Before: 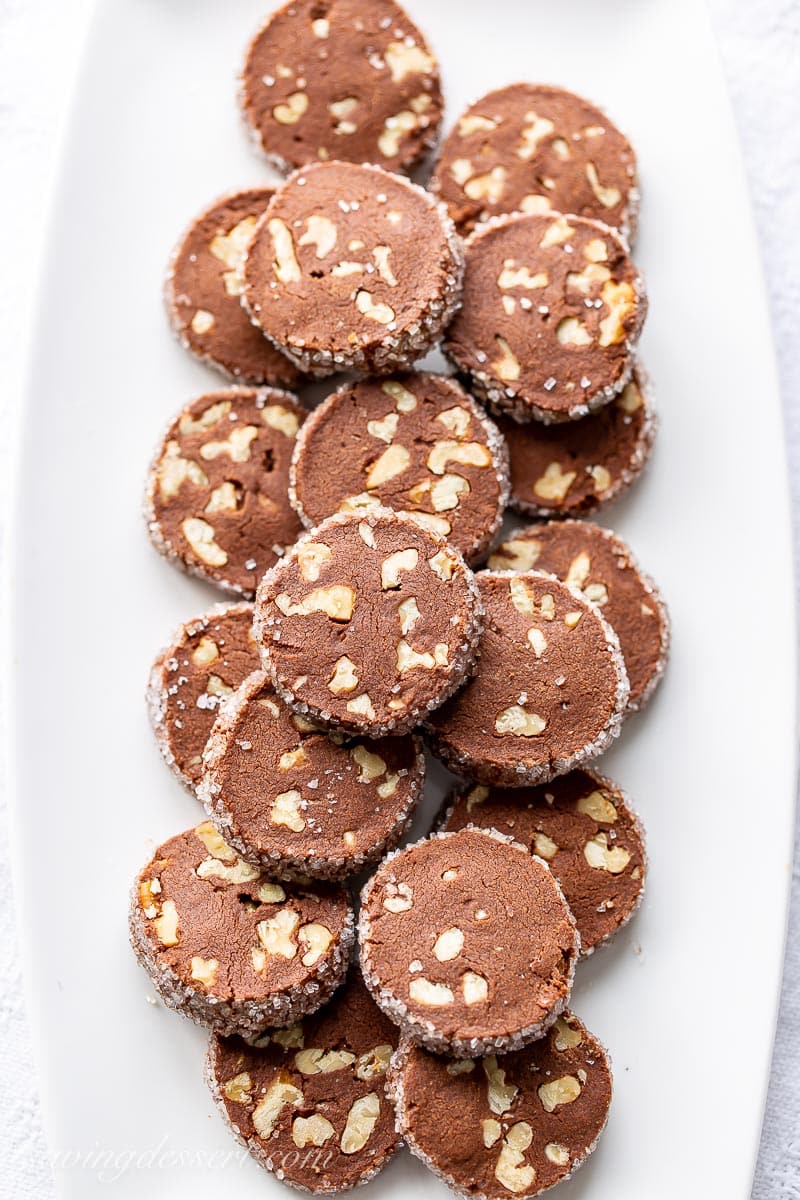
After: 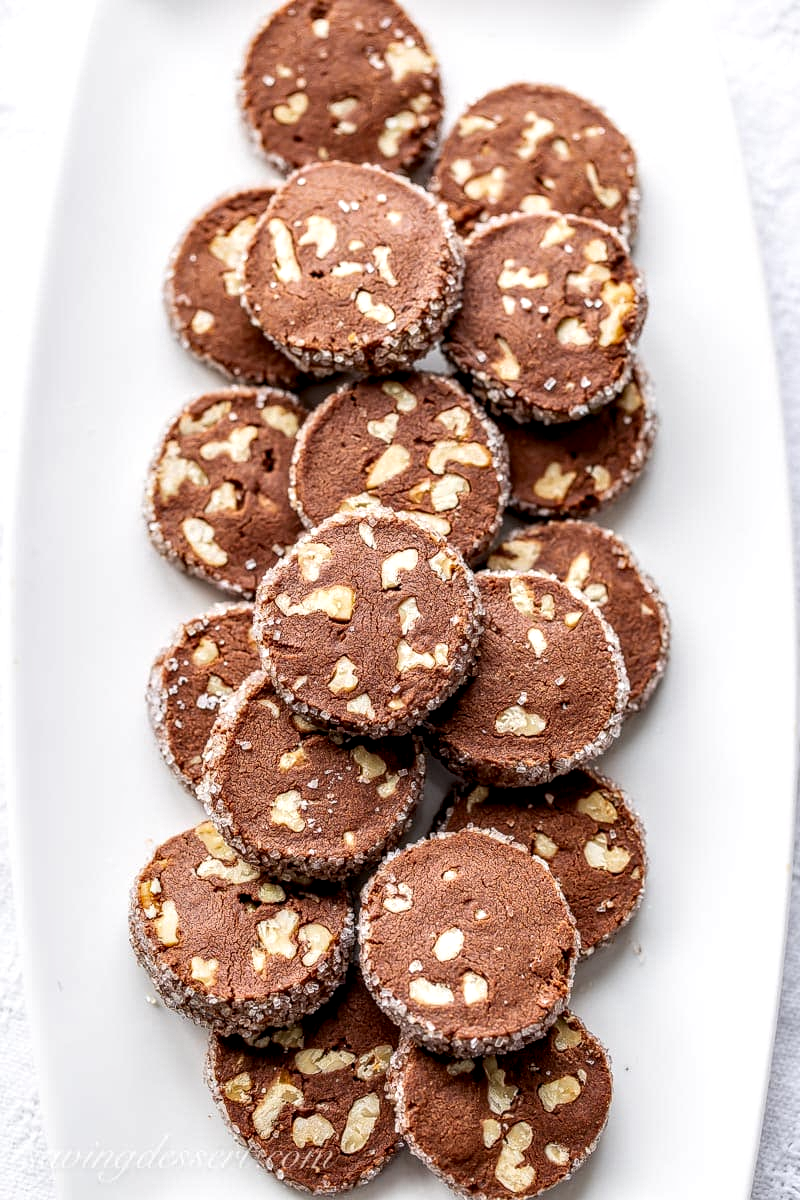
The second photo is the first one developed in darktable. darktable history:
local contrast: highlights 25%, detail 150%
white balance: red 1, blue 1
